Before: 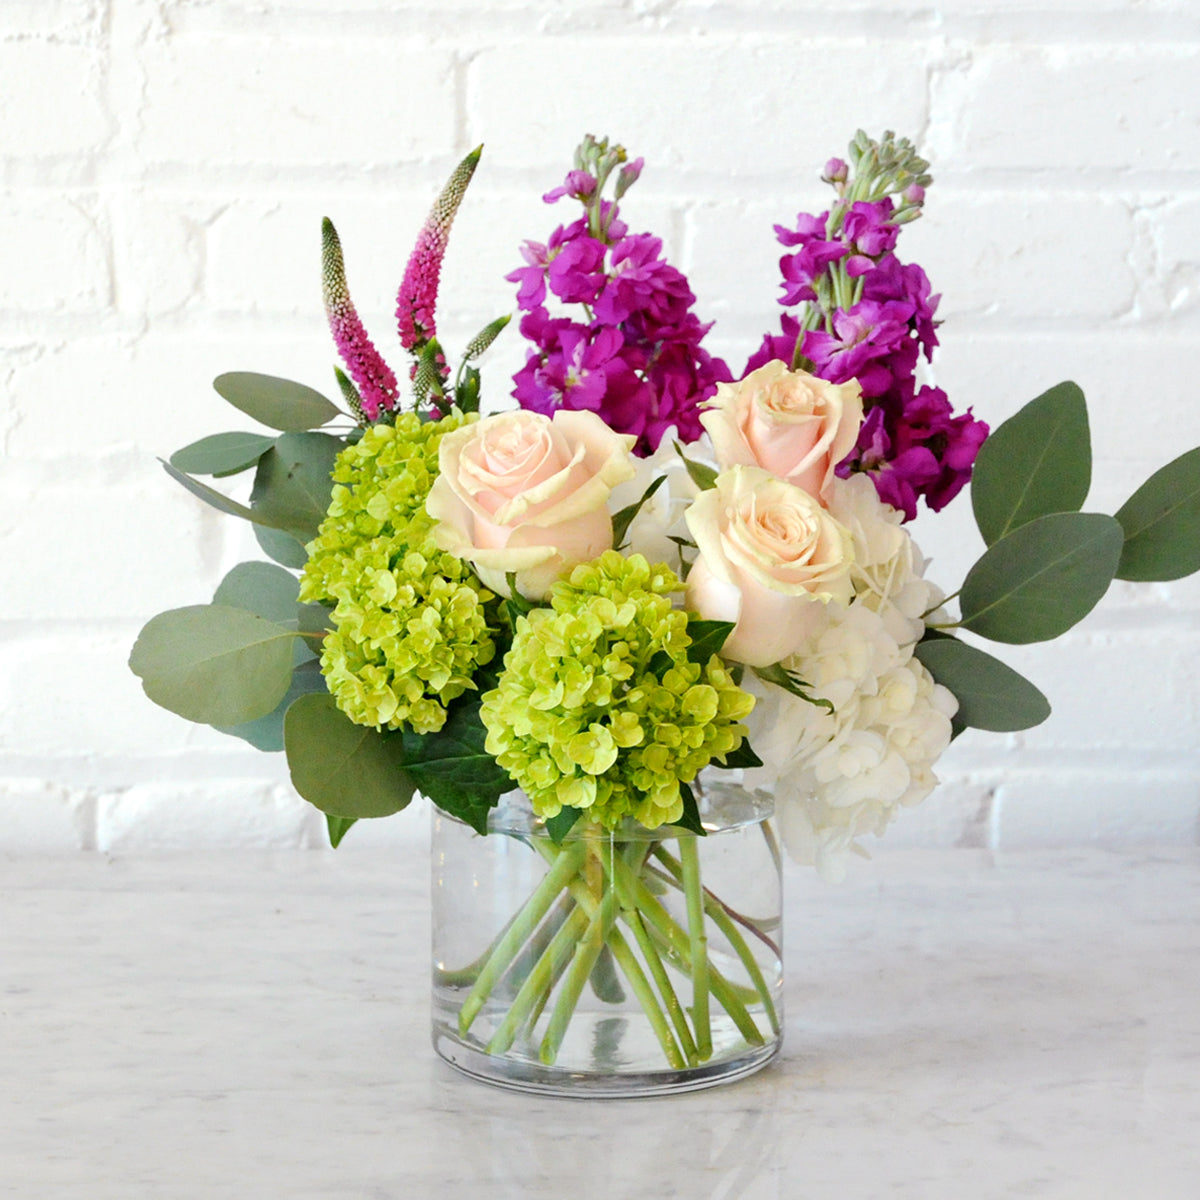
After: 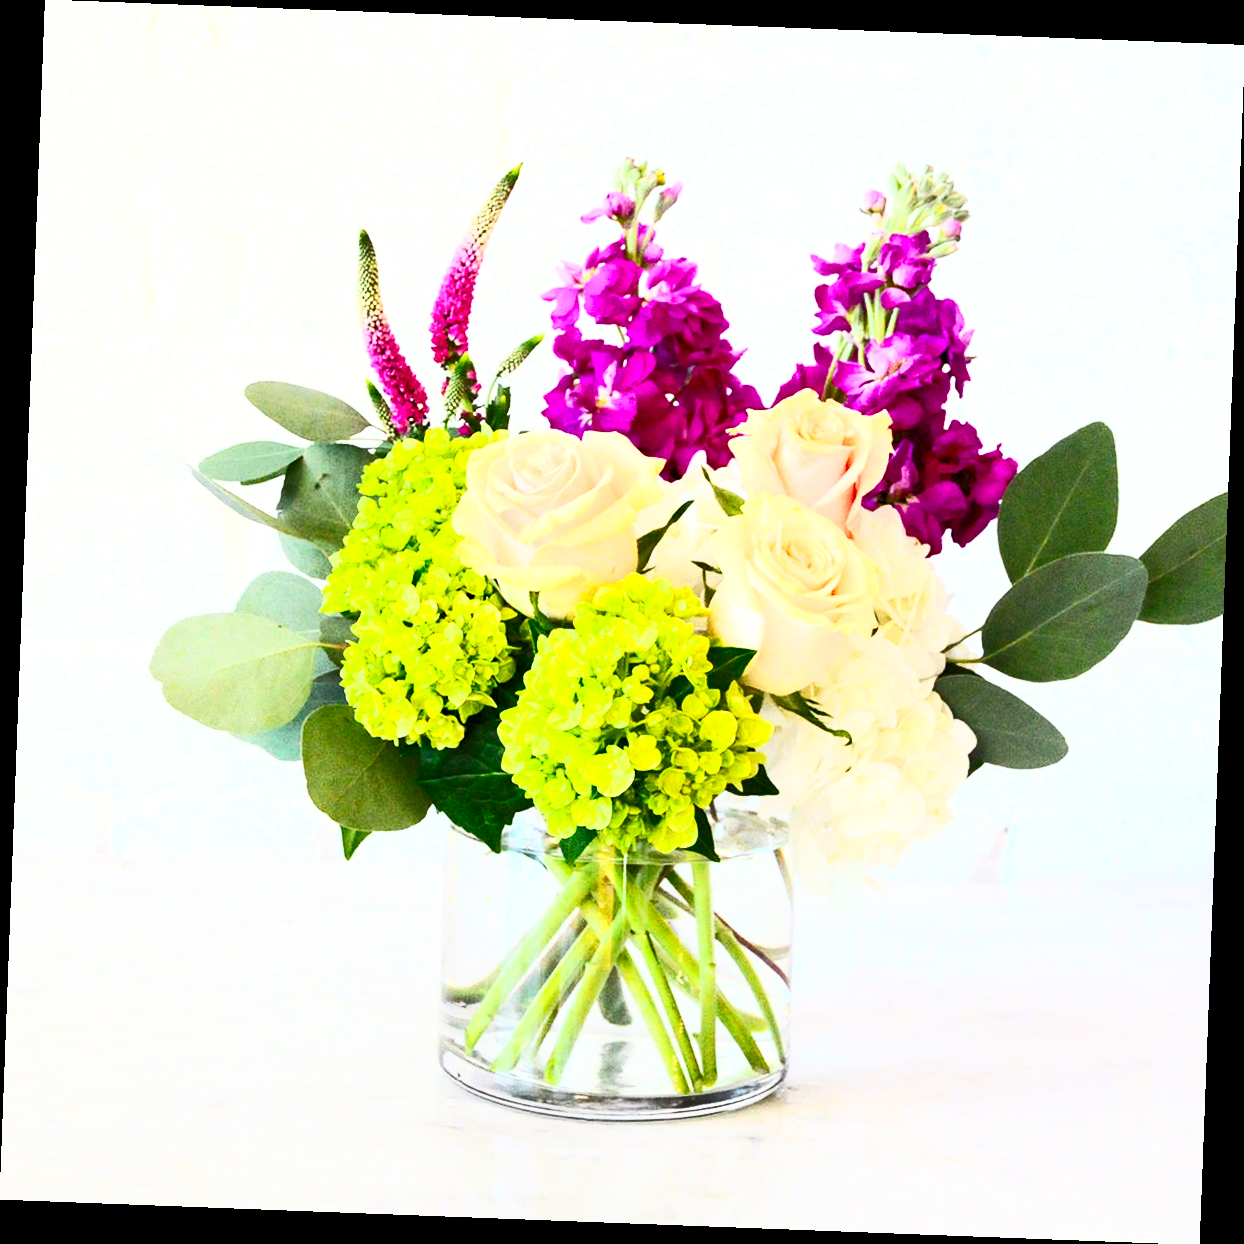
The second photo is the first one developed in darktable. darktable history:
contrast brightness saturation: contrast 0.83, brightness 0.59, saturation 0.59
exposure: black level correction 0.001, exposure -0.2 EV, compensate highlight preservation false
rotate and perspective: rotation 2.17°, automatic cropping off
local contrast: highlights 100%, shadows 100%, detail 120%, midtone range 0.2
